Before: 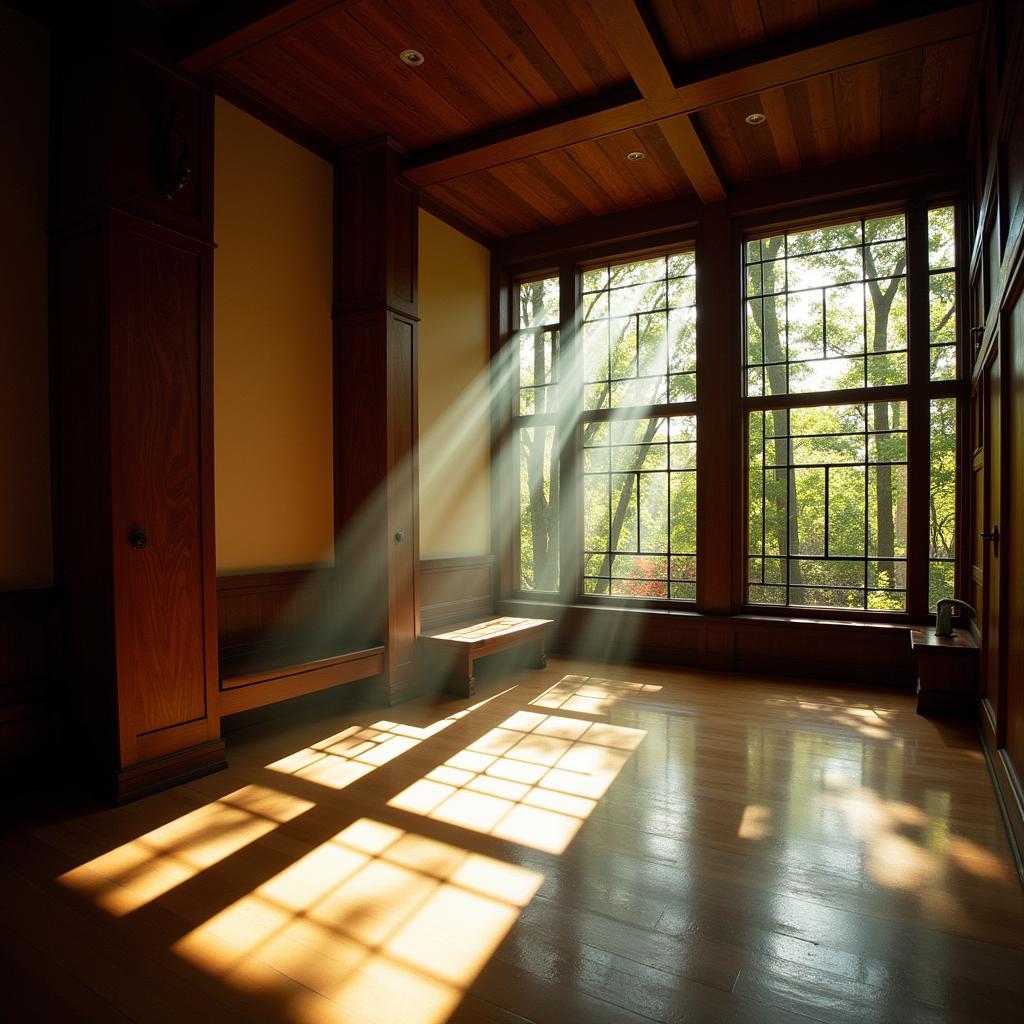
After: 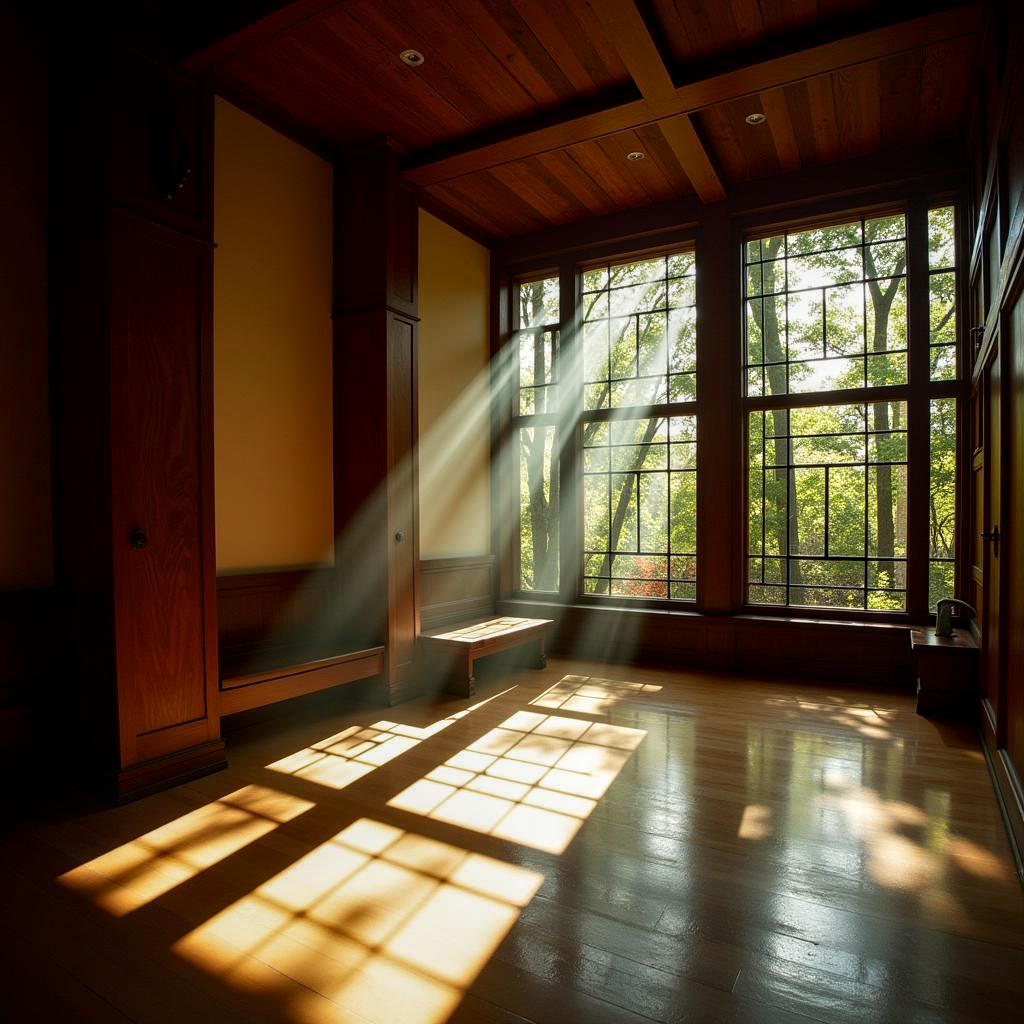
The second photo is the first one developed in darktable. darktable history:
contrast brightness saturation: brightness -0.088
local contrast: on, module defaults
